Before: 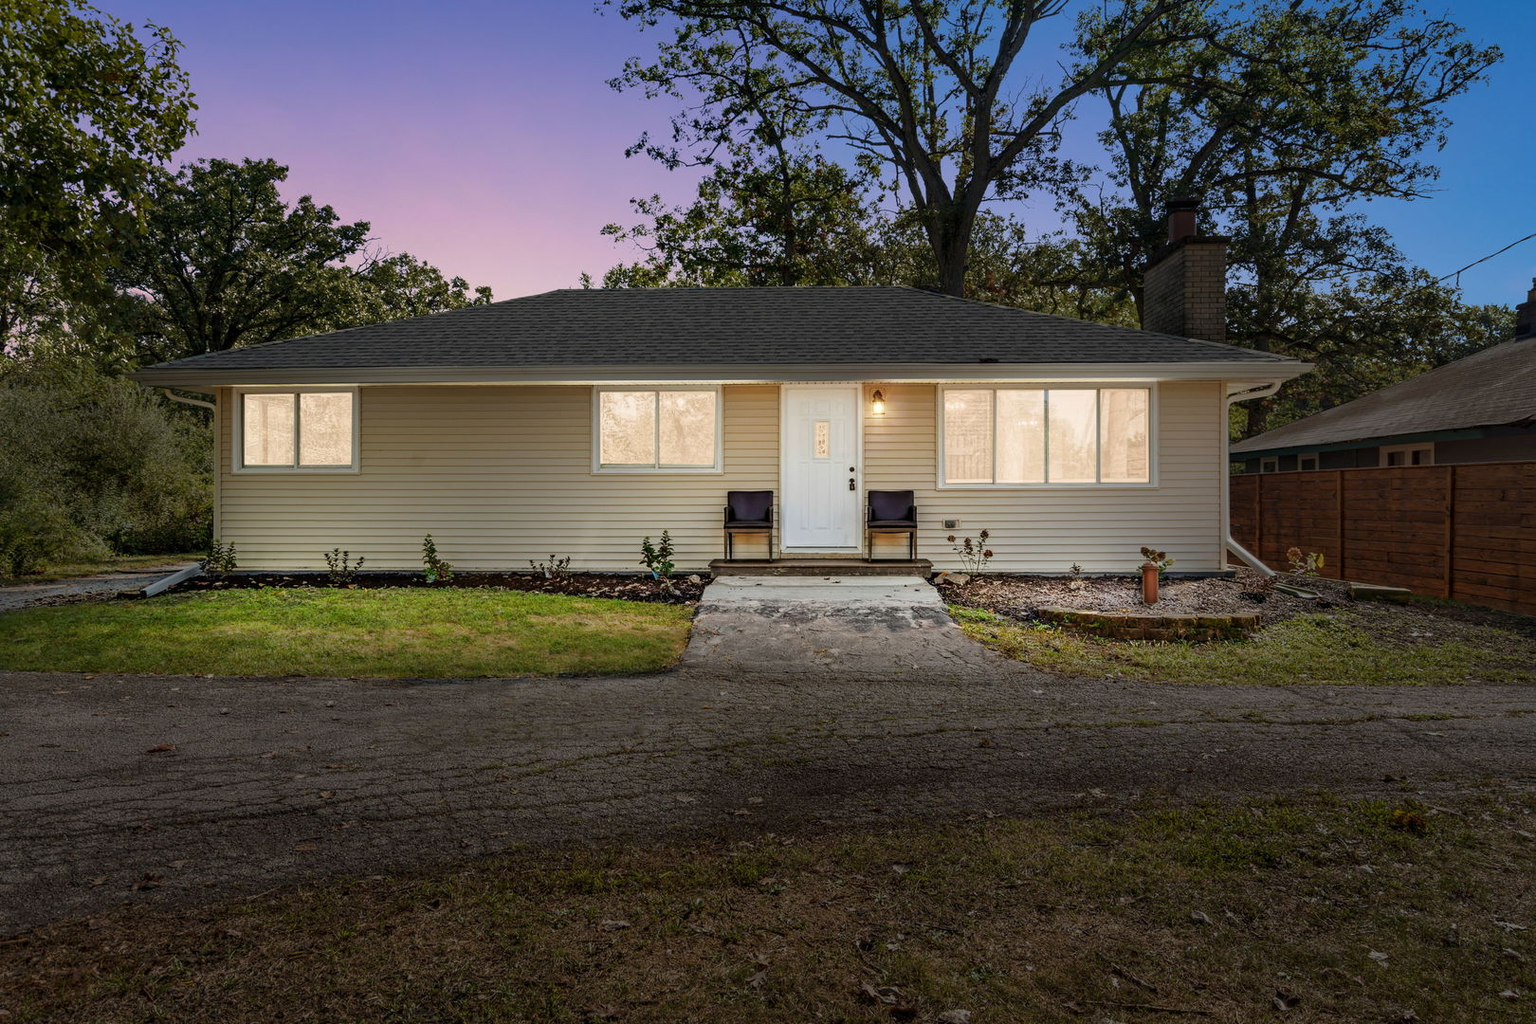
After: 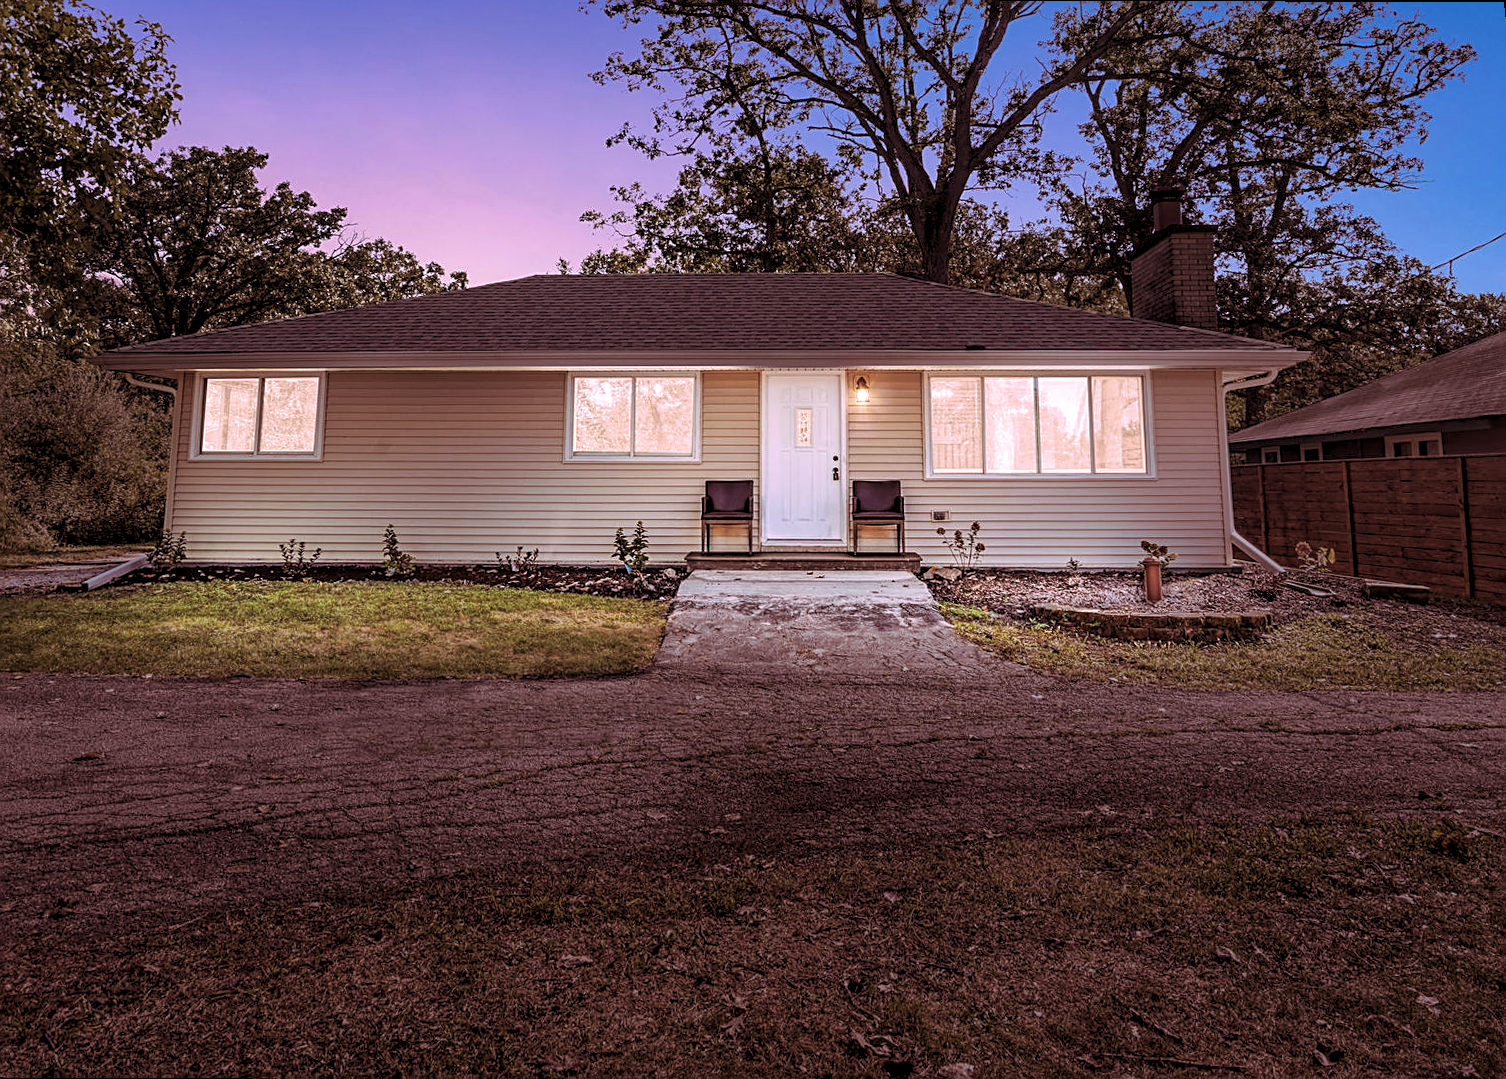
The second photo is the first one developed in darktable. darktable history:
split-toning: highlights › hue 298.8°, highlights › saturation 0.73, compress 41.76%
sharpen: on, module defaults
exposure: exposure 0.02 EV, compensate highlight preservation false
white balance: red 1.066, blue 1.119
rotate and perspective: rotation 0.215°, lens shift (vertical) -0.139, crop left 0.069, crop right 0.939, crop top 0.002, crop bottom 0.996
local contrast: highlights 99%, shadows 86%, detail 160%, midtone range 0.2
